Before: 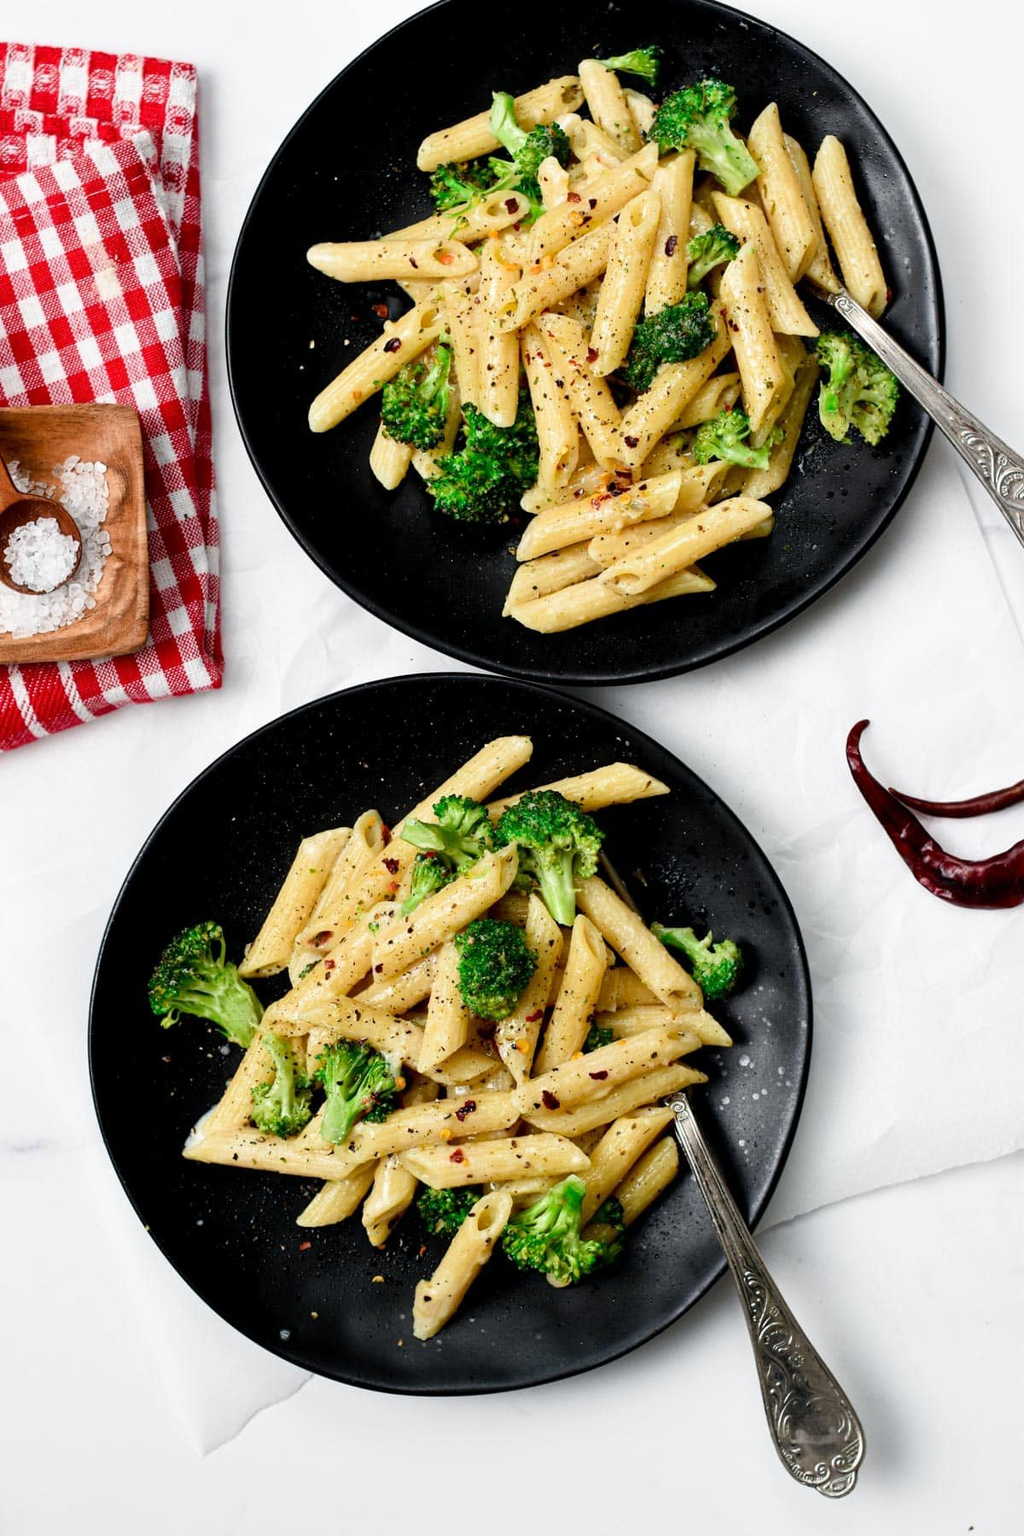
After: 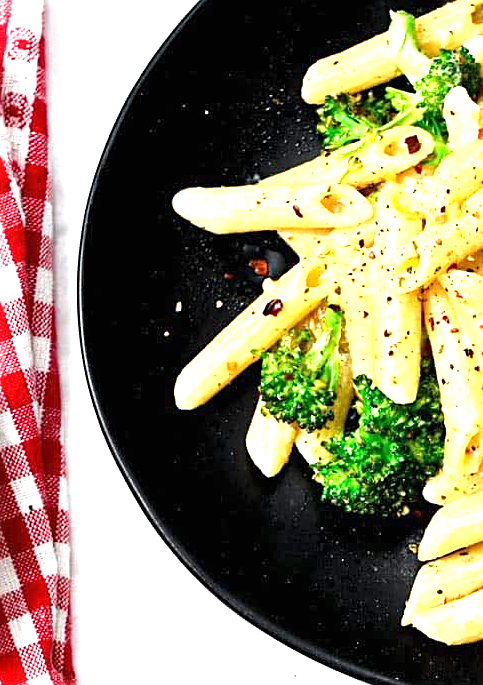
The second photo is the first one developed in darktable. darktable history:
crop: left 15.649%, top 5.424%, right 44.058%, bottom 56.485%
exposure: black level correction 0, exposure 1.282 EV, compensate highlight preservation false
sharpen: on, module defaults
